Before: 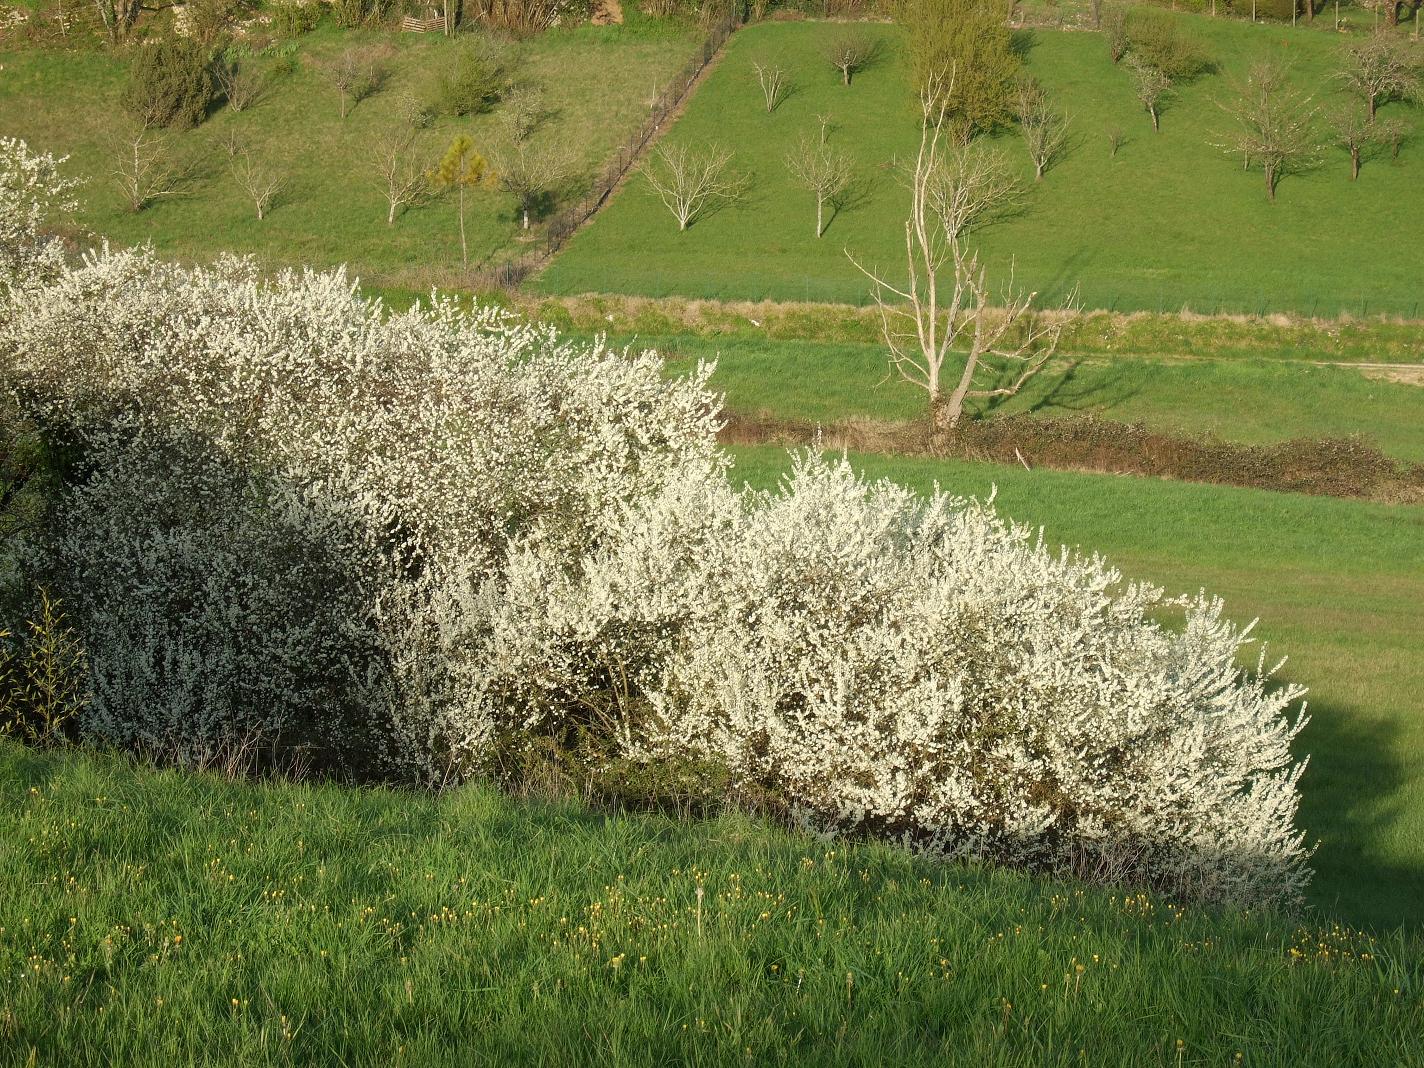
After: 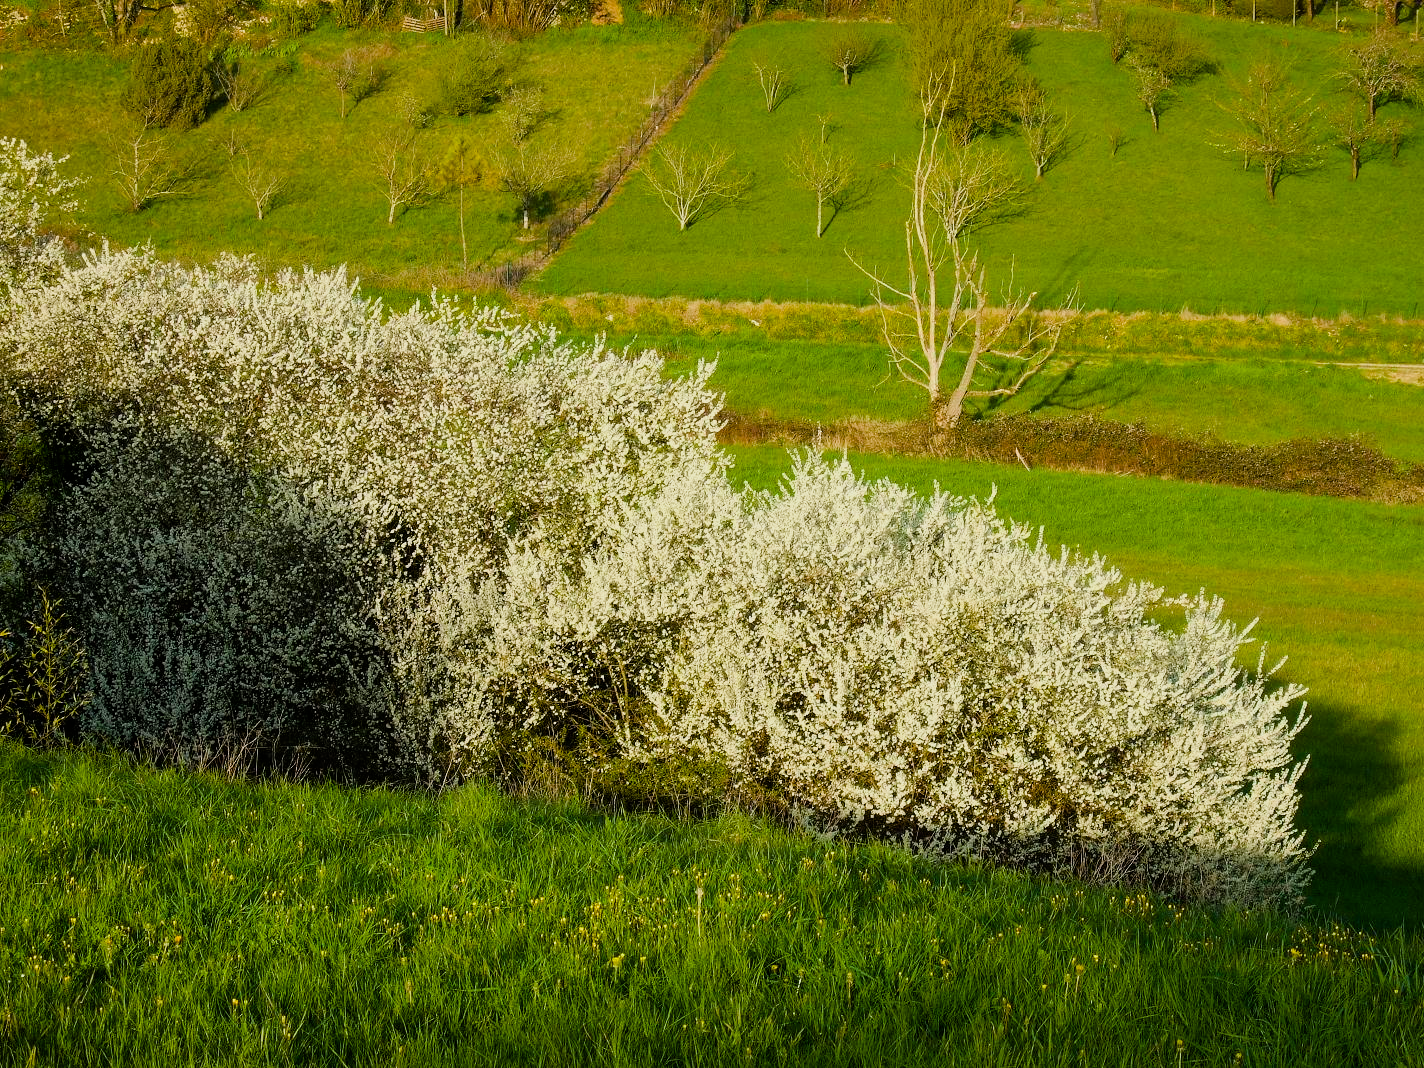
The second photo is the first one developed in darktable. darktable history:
filmic rgb: black relative exposure -7.65 EV, white relative exposure 4.56 EV, hardness 3.61
color balance rgb: linear chroma grading › global chroma 9%, perceptual saturation grading › global saturation 36%, perceptual saturation grading › shadows 35%, perceptual brilliance grading › global brilliance 15%, perceptual brilliance grading › shadows -35%, global vibrance 15%
